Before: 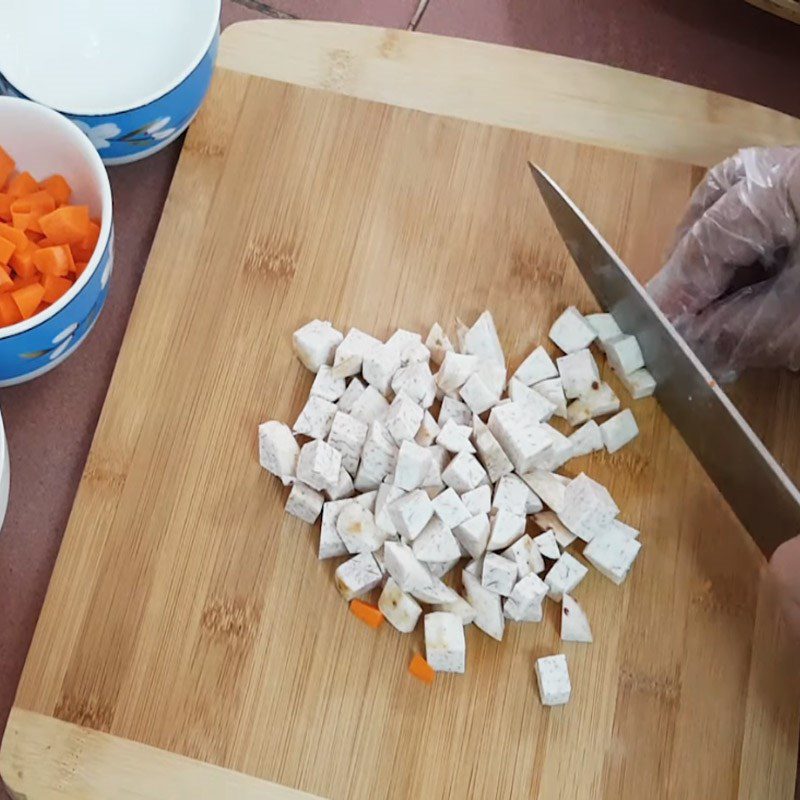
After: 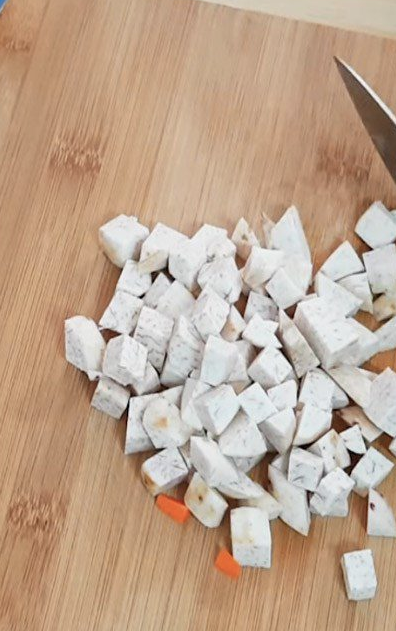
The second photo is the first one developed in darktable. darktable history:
crop and rotate: angle 0.013°, left 24.306%, top 13.176%, right 26.061%, bottom 7.918%
color zones: curves: ch1 [(0, 0.469) (0.072, 0.457) (0.243, 0.494) (0.429, 0.5) (0.571, 0.5) (0.714, 0.5) (0.857, 0.5) (1, 0.469)]; ch2 [(0, 0.499) (0.143, 0.467) (0.242, 0.436) (0.429, 0.493) (0.571, 0.5) (0.714, 0.5) (0.857, 0.5) (1, 0.499)]
